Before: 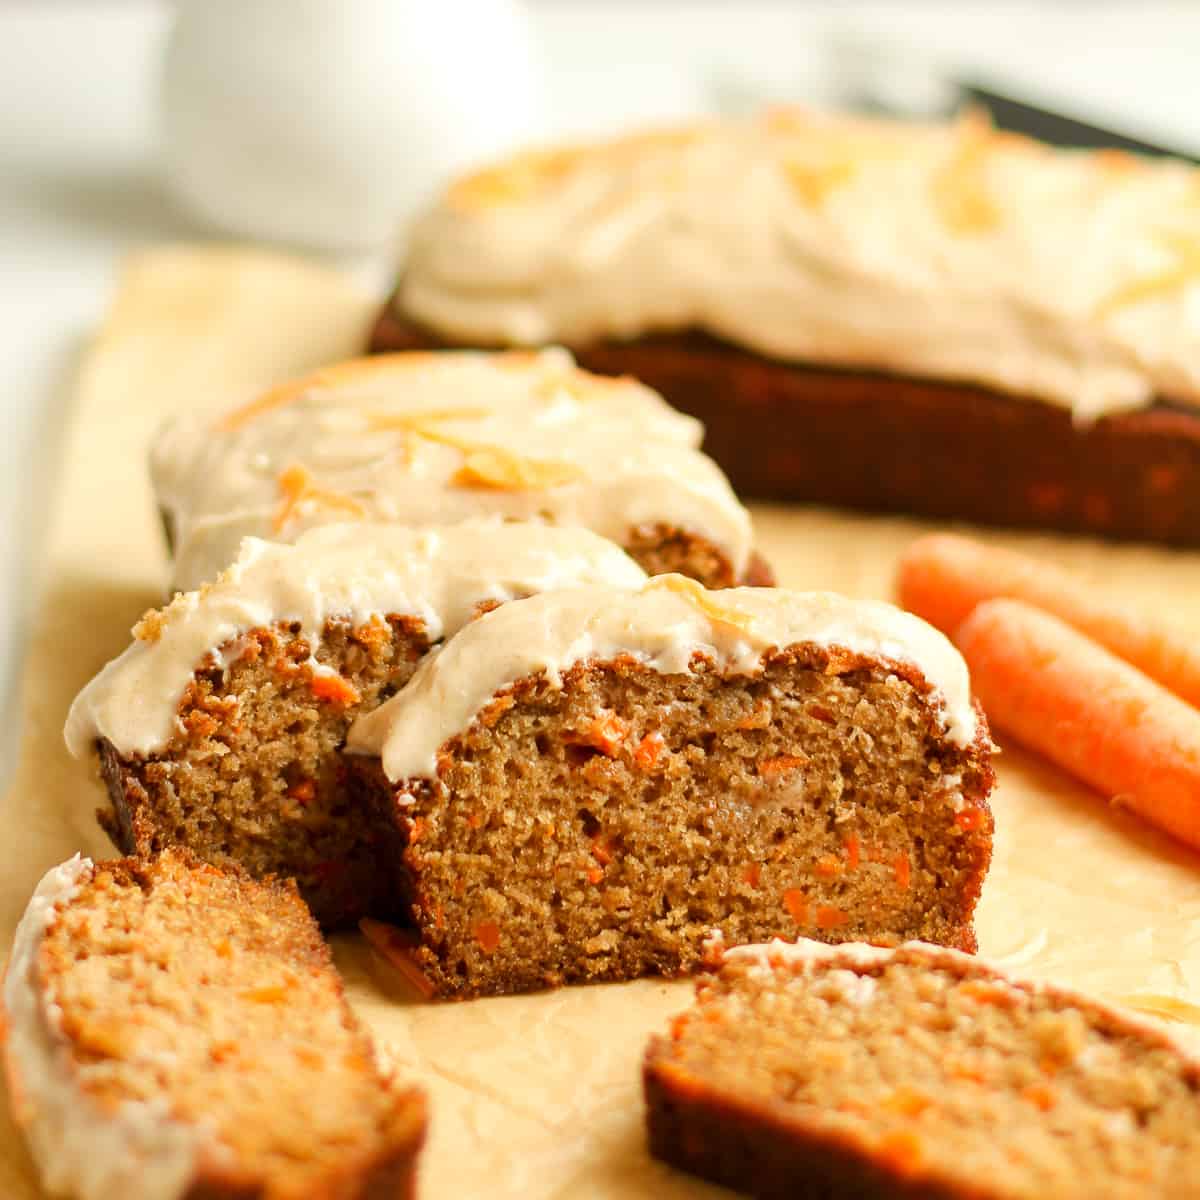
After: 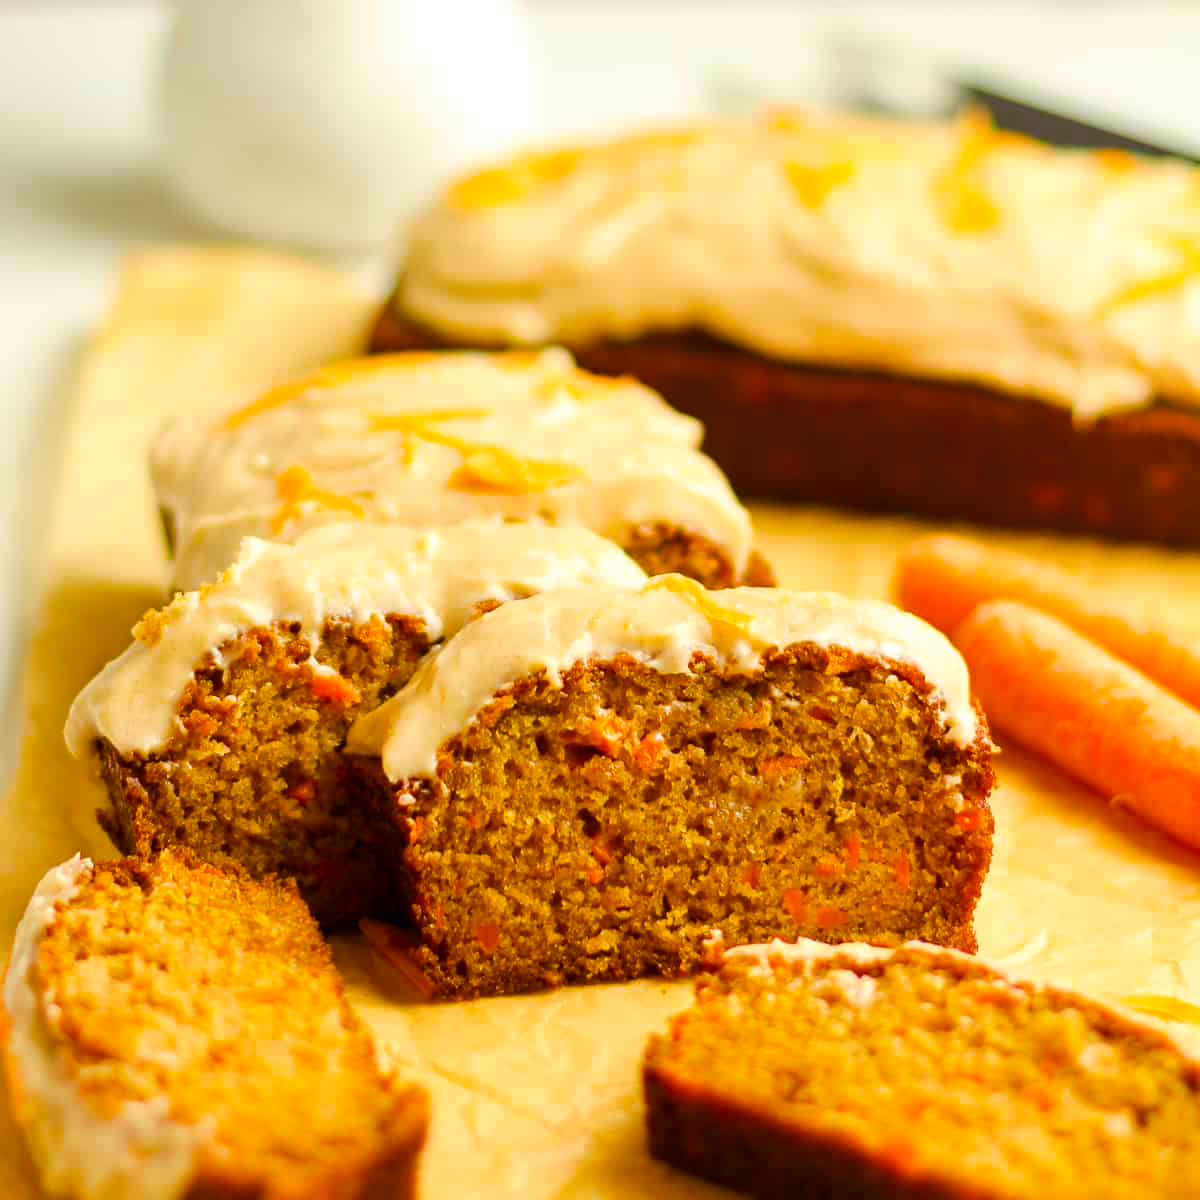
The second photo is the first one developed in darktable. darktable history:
color balance rgb: shadows lift › chroma 6.28%, shadows lift › hue 305.67°, perceptual saturation grading › global saturation 16.013%, global vibrance 44.439%
